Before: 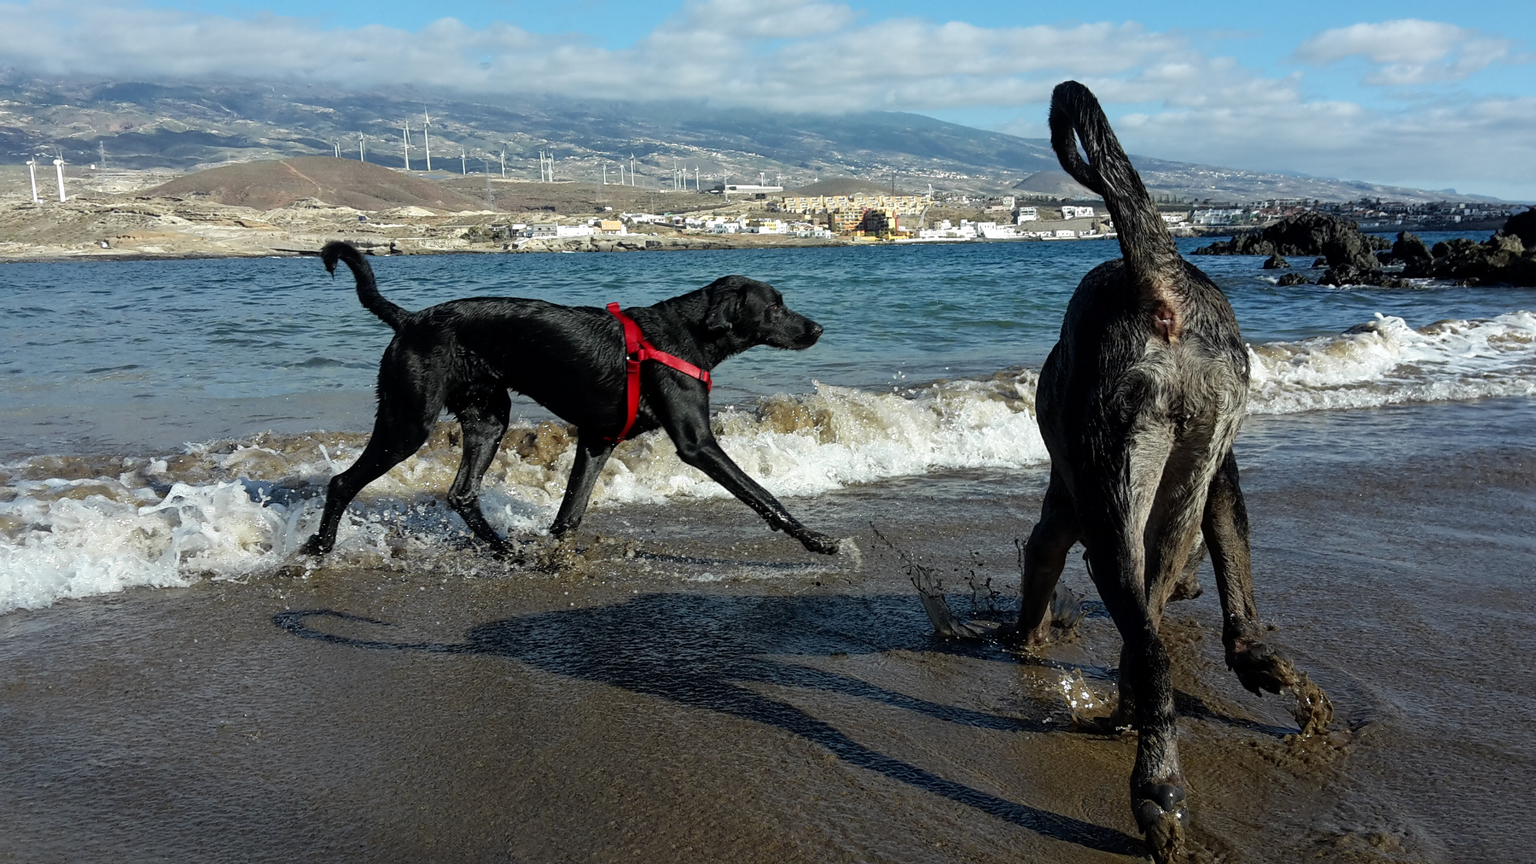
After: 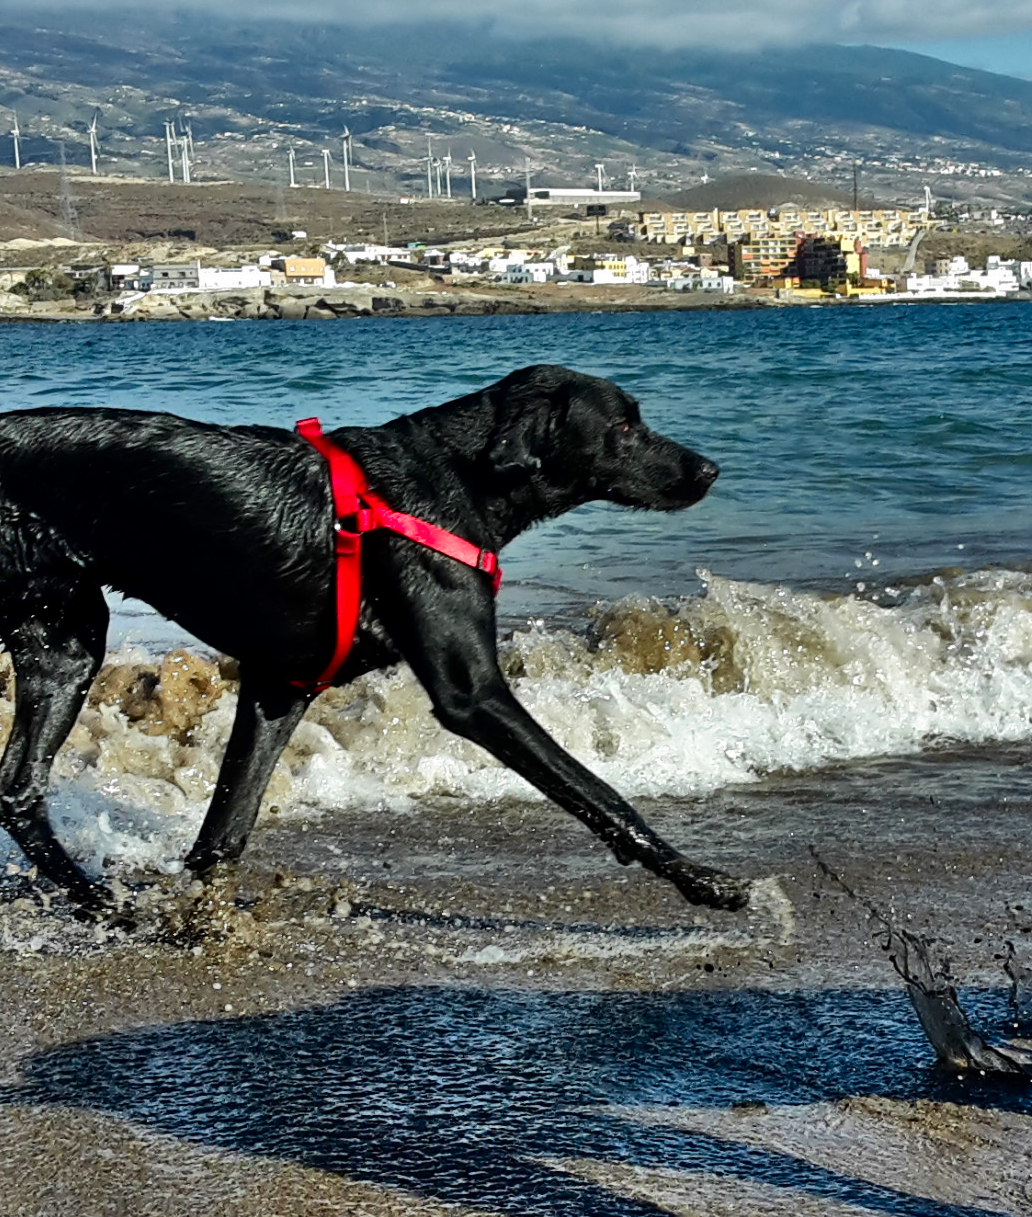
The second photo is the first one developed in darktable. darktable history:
shadows and highlights: shadows 76.21, highlights -60.6, soften with gaussian
crop and rotate: left 29.693%, top 10.263%, right 35.877%, bottom 17.606%
contrast brightness saturation: contrast 0.067, brightness -0.136, saturation 0.11
